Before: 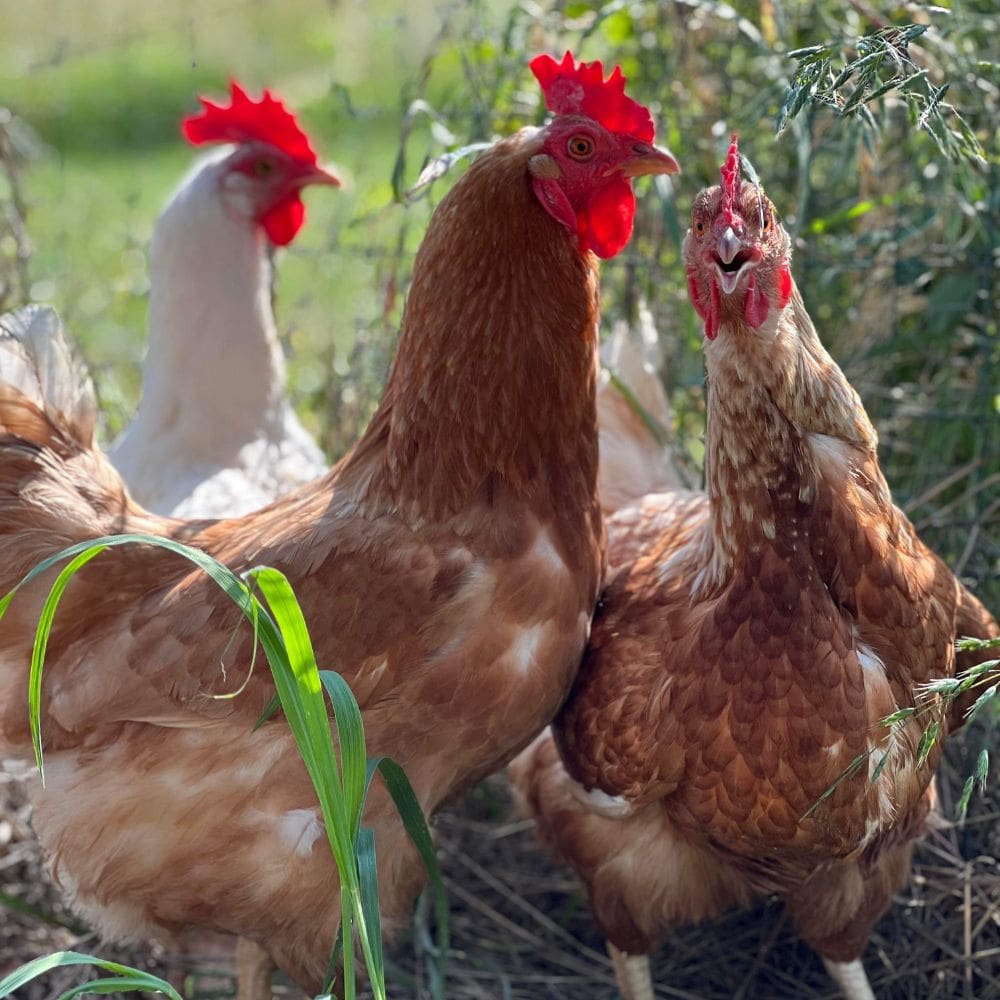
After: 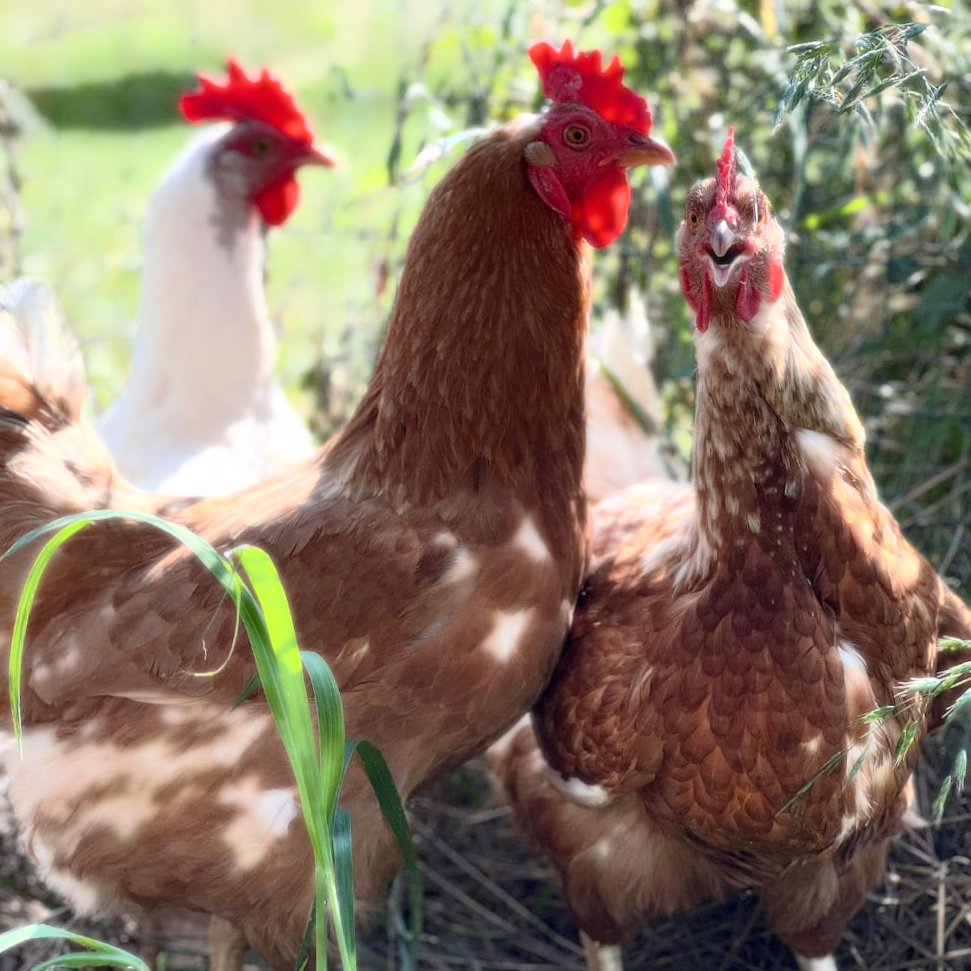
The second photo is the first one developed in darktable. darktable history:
bloom: size 0%, threshold 54.82%, strength 8.31%
crop and rotate: angle -1.69°
